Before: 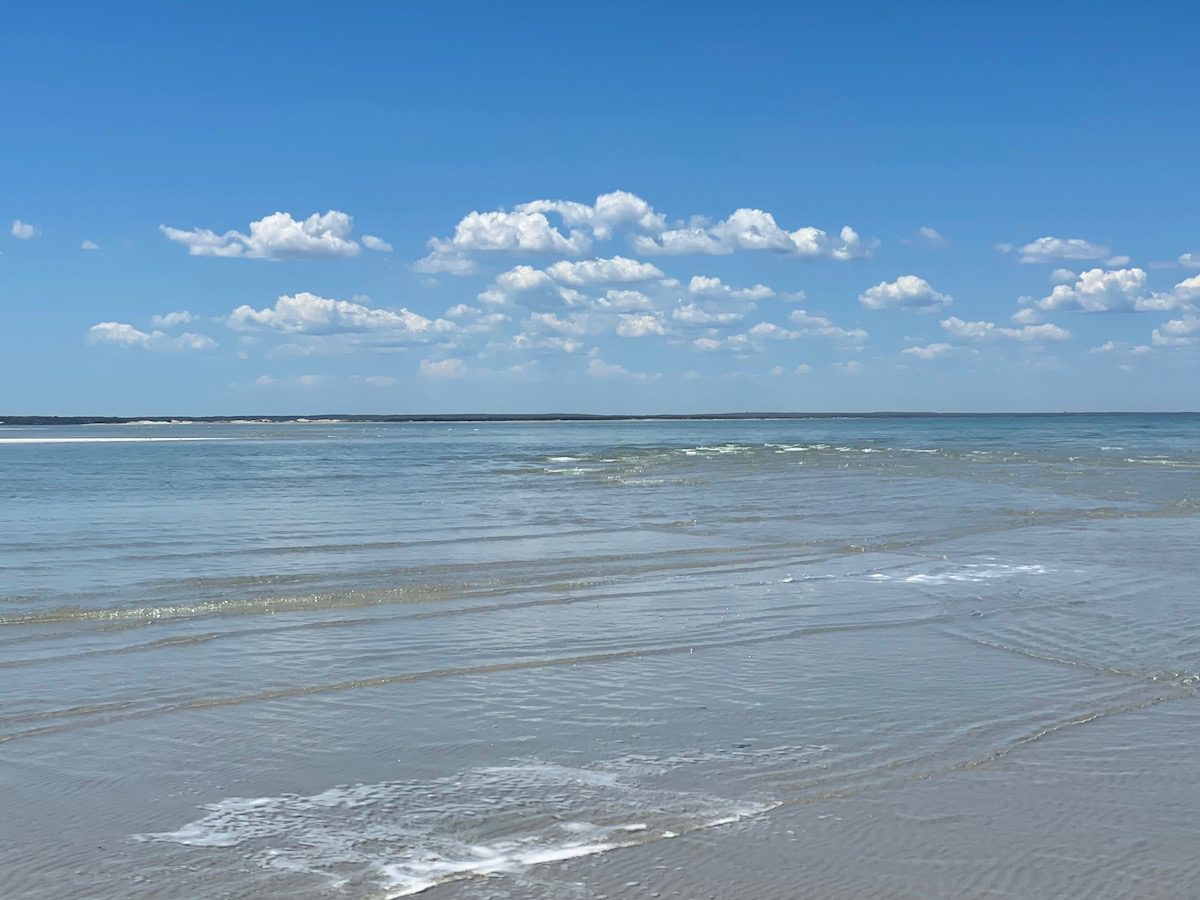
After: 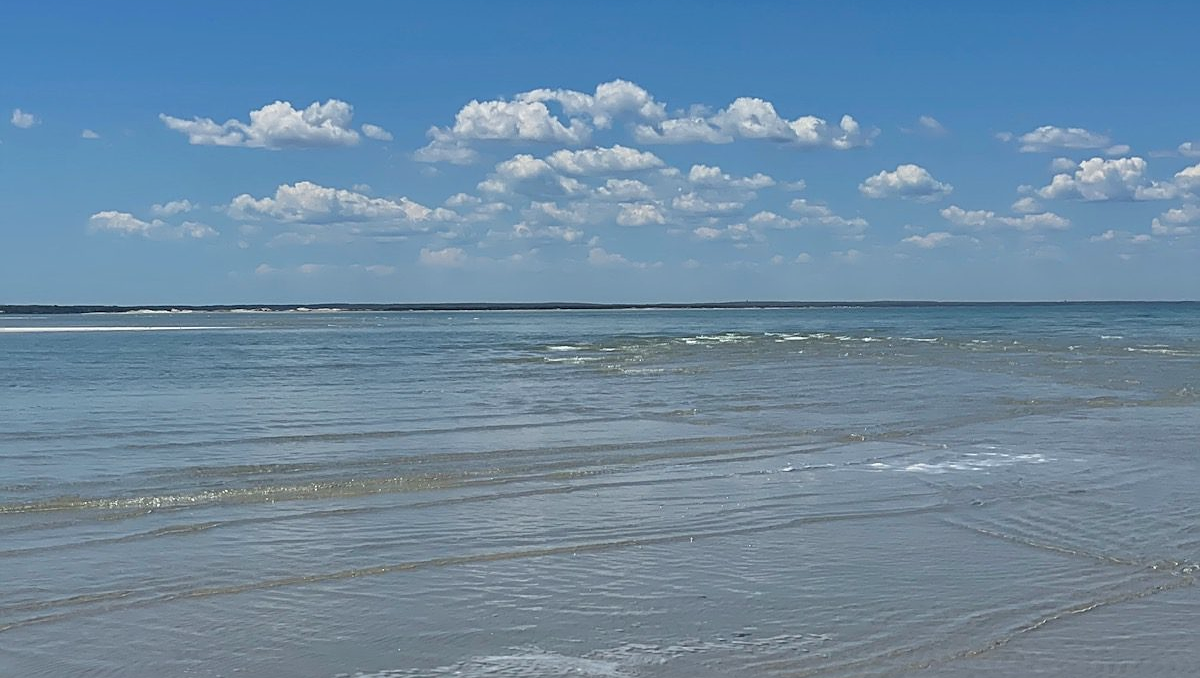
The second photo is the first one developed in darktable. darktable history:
crop and rotate: top 12.419%, bottom 12.246%
shadows and highlights: soften with gaussian
exposure: exposure -0.359 EV, compensate exposure bias true, compensate highlight preservation false
sharpen: amount 0.49
